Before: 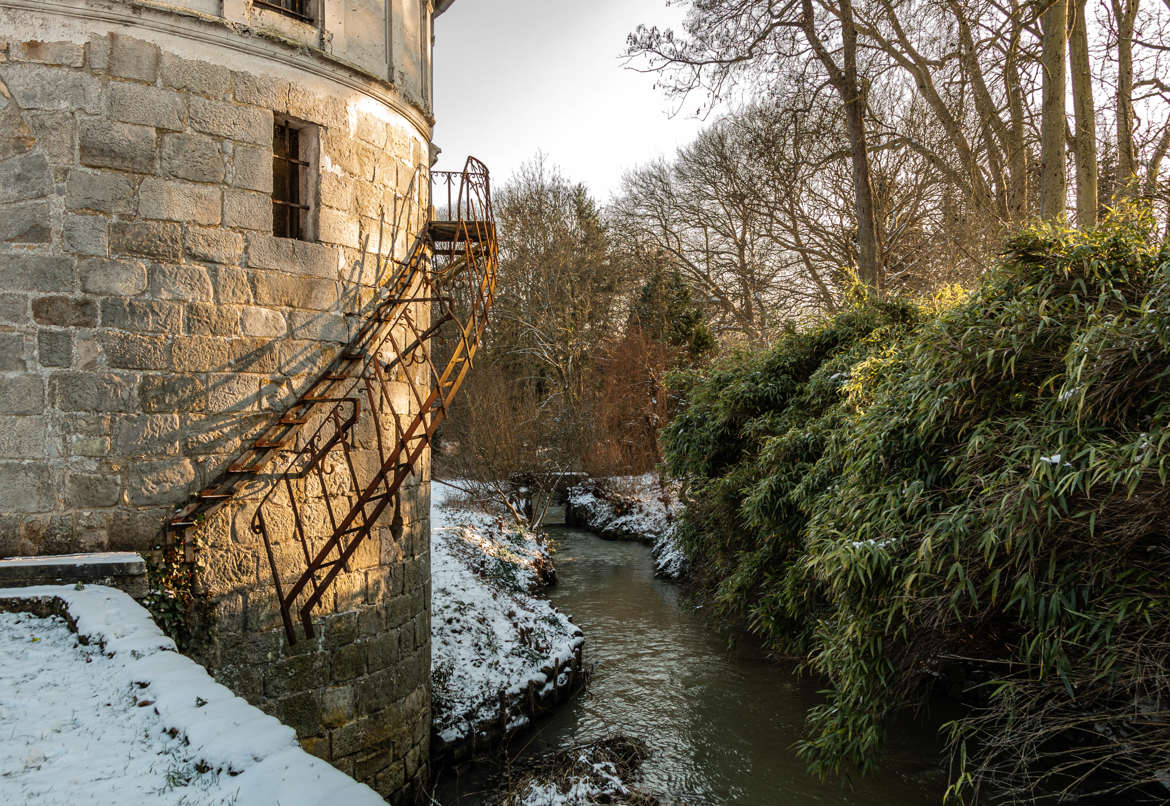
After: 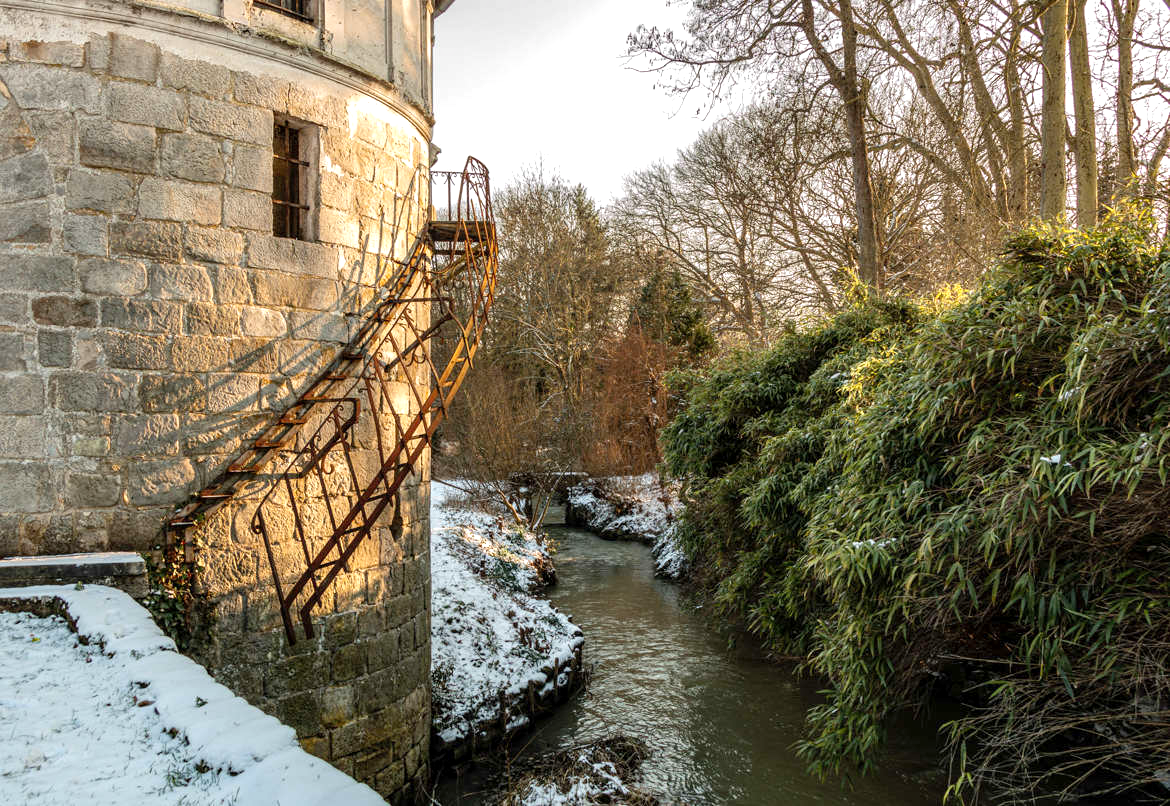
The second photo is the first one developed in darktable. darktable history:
local contrast: highlights 100%, shadows 100%, detail 120%, midtone range 0.2
levels: levels [0, 0.435, 0.917]
